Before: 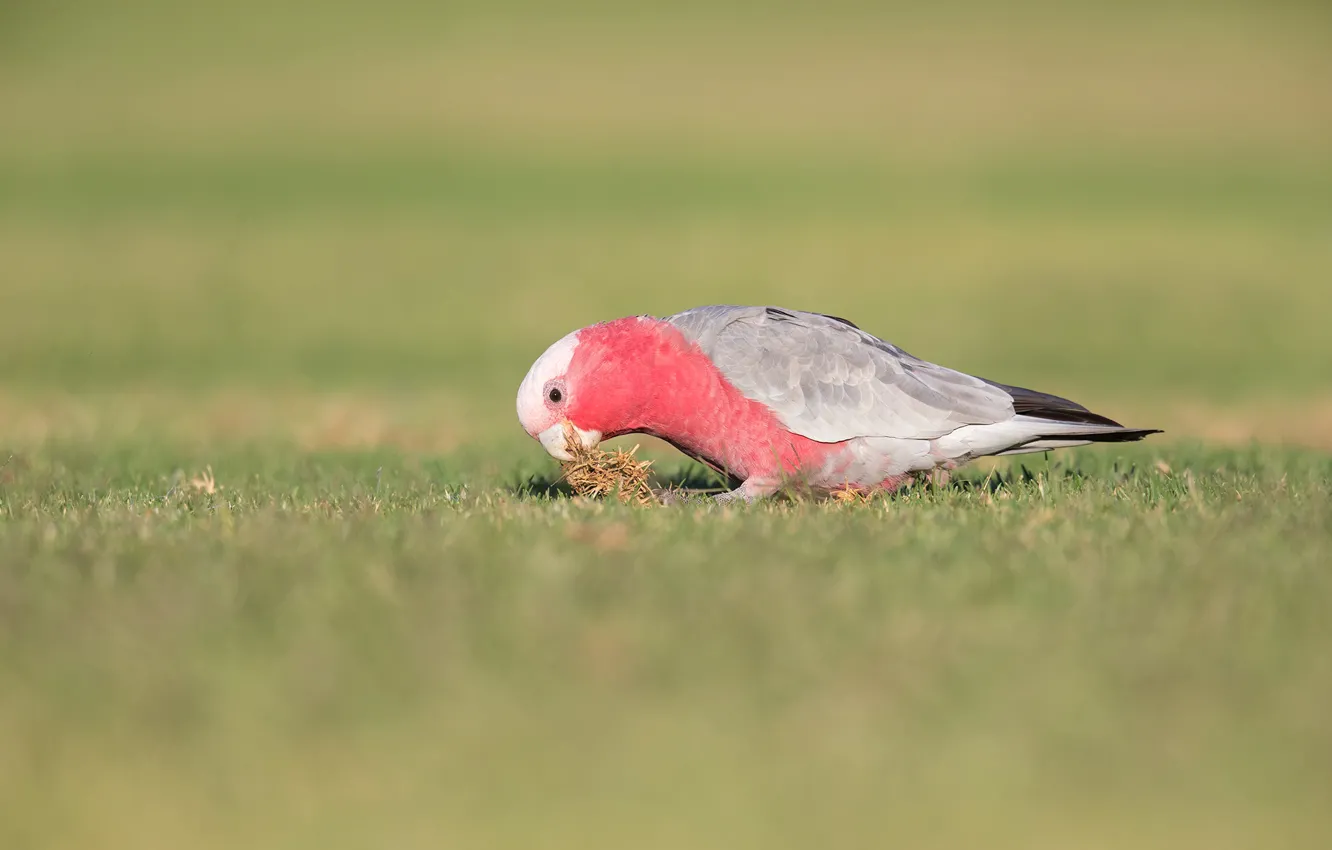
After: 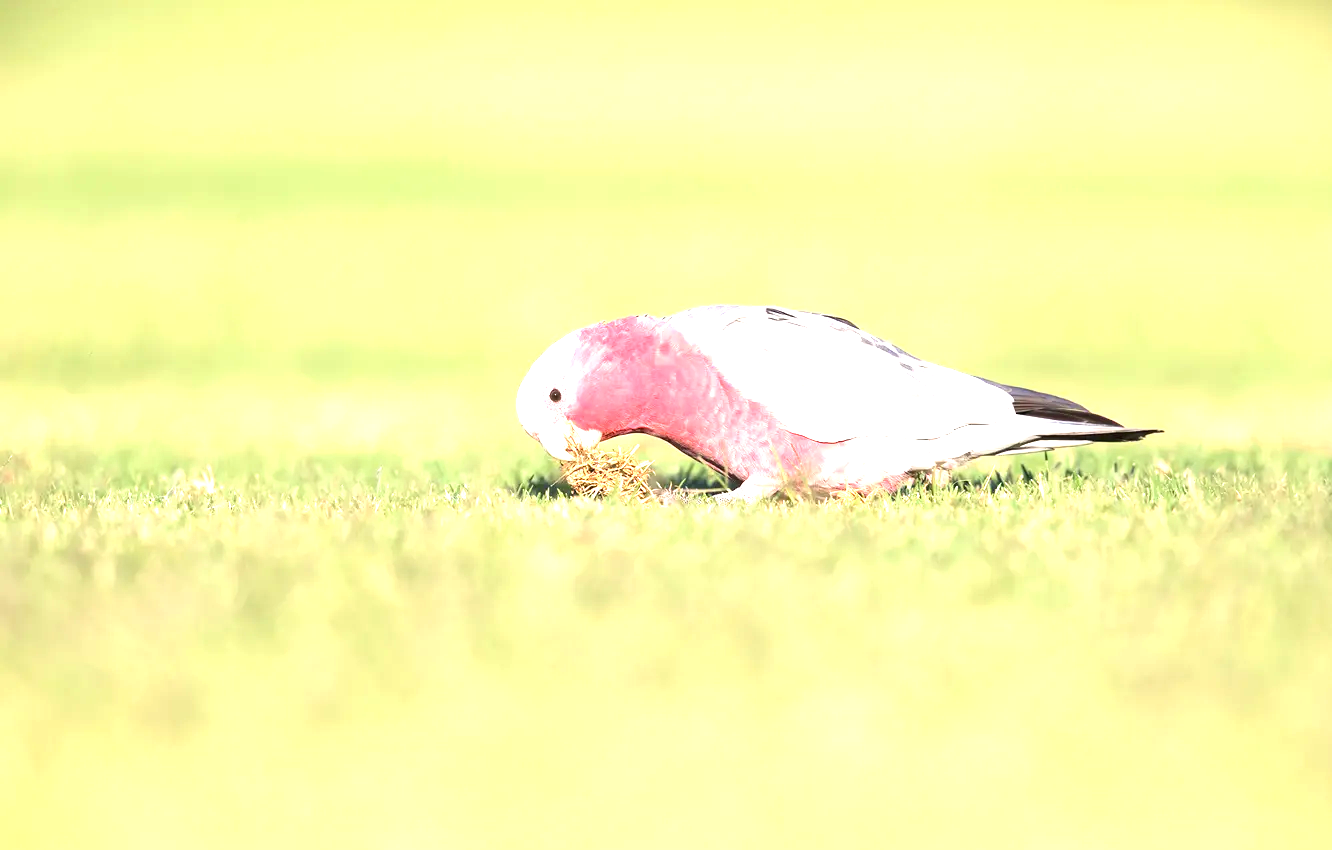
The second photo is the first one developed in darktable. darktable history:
exposure: black level correction 0, exposure 1.739 EV, compensate highlight preservation false
